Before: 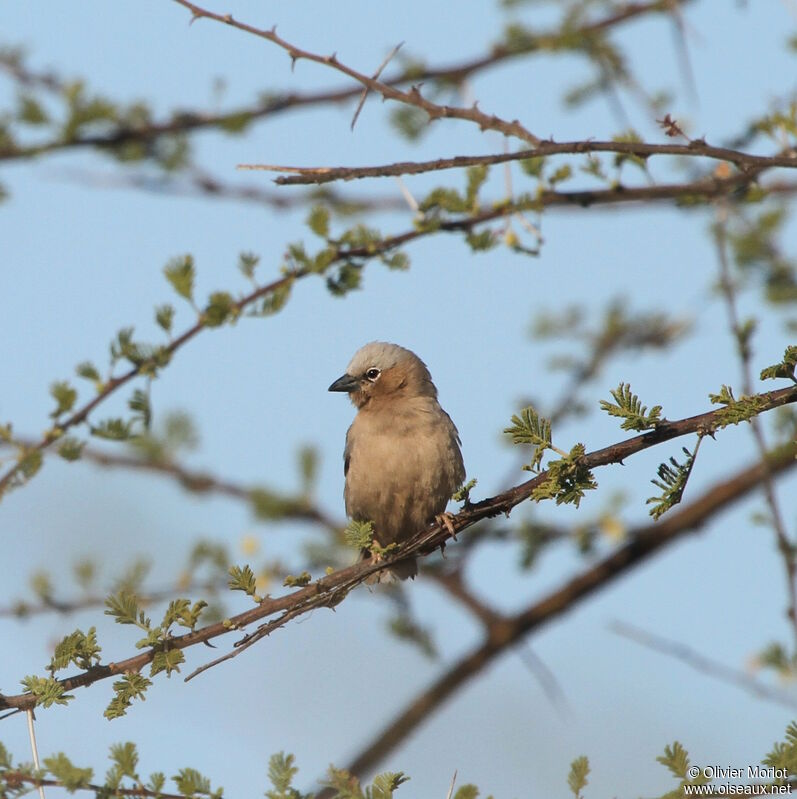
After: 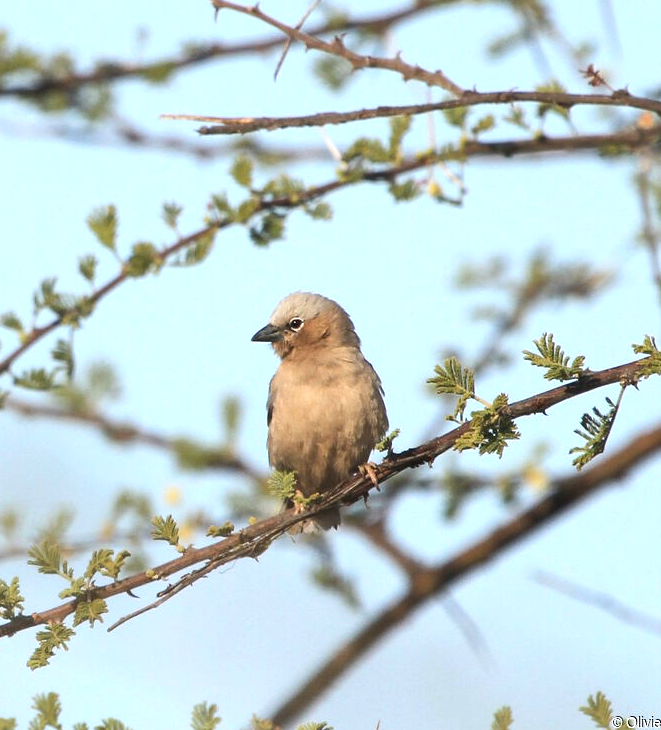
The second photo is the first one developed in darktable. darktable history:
exposure: exposure 0.743 EV, compensate highlight preservation false
crop: left 9.774%, top 6.278%, right 7.245%, bottom 2.256%
tone equalizer: on, module defaults
